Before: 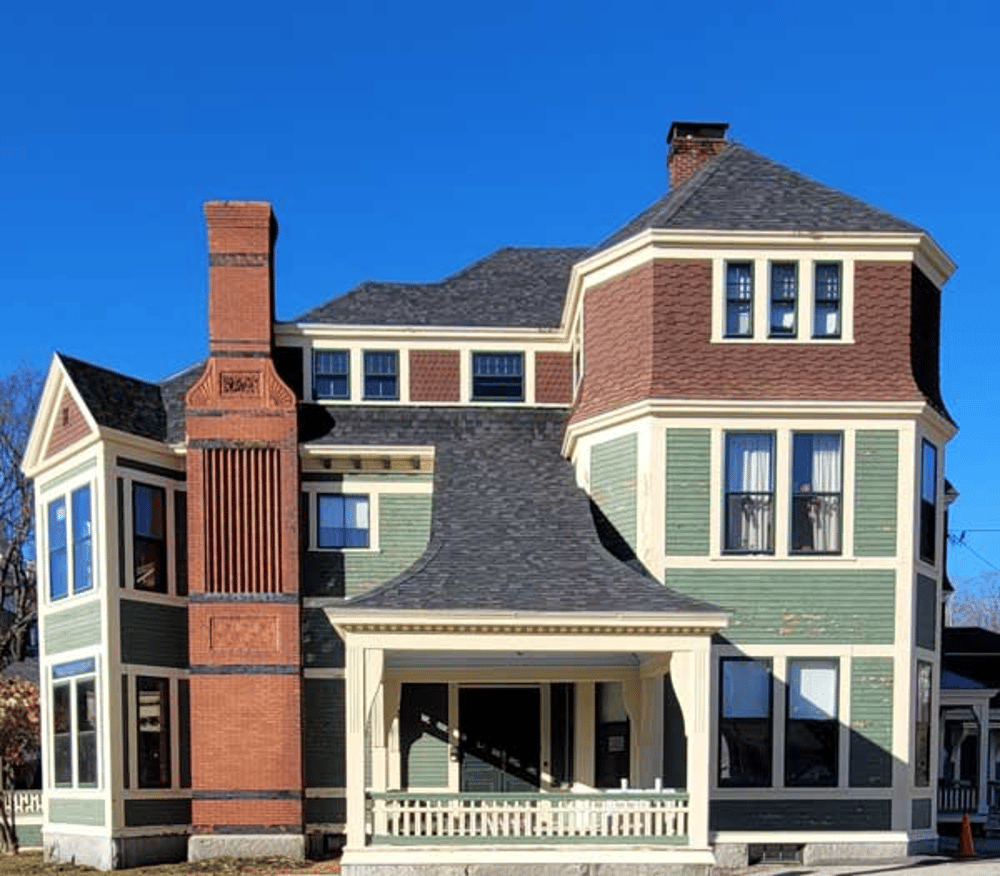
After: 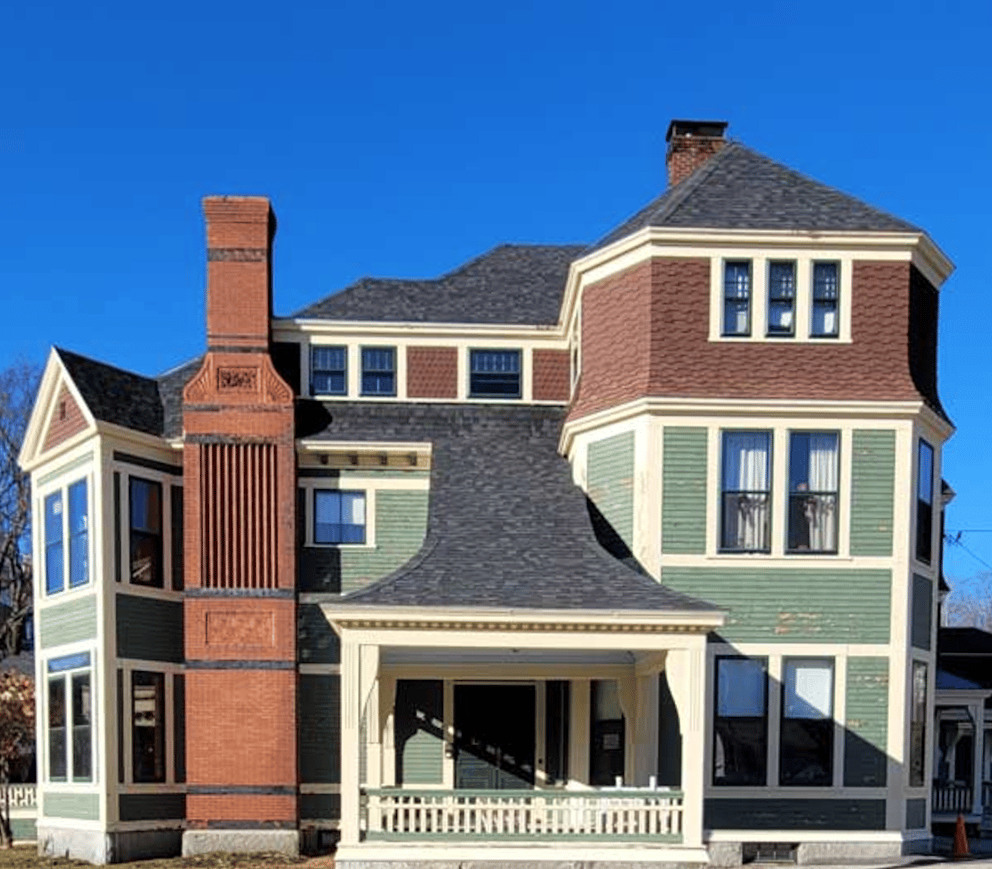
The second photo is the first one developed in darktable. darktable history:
crop and rotate: angle -0.398°
